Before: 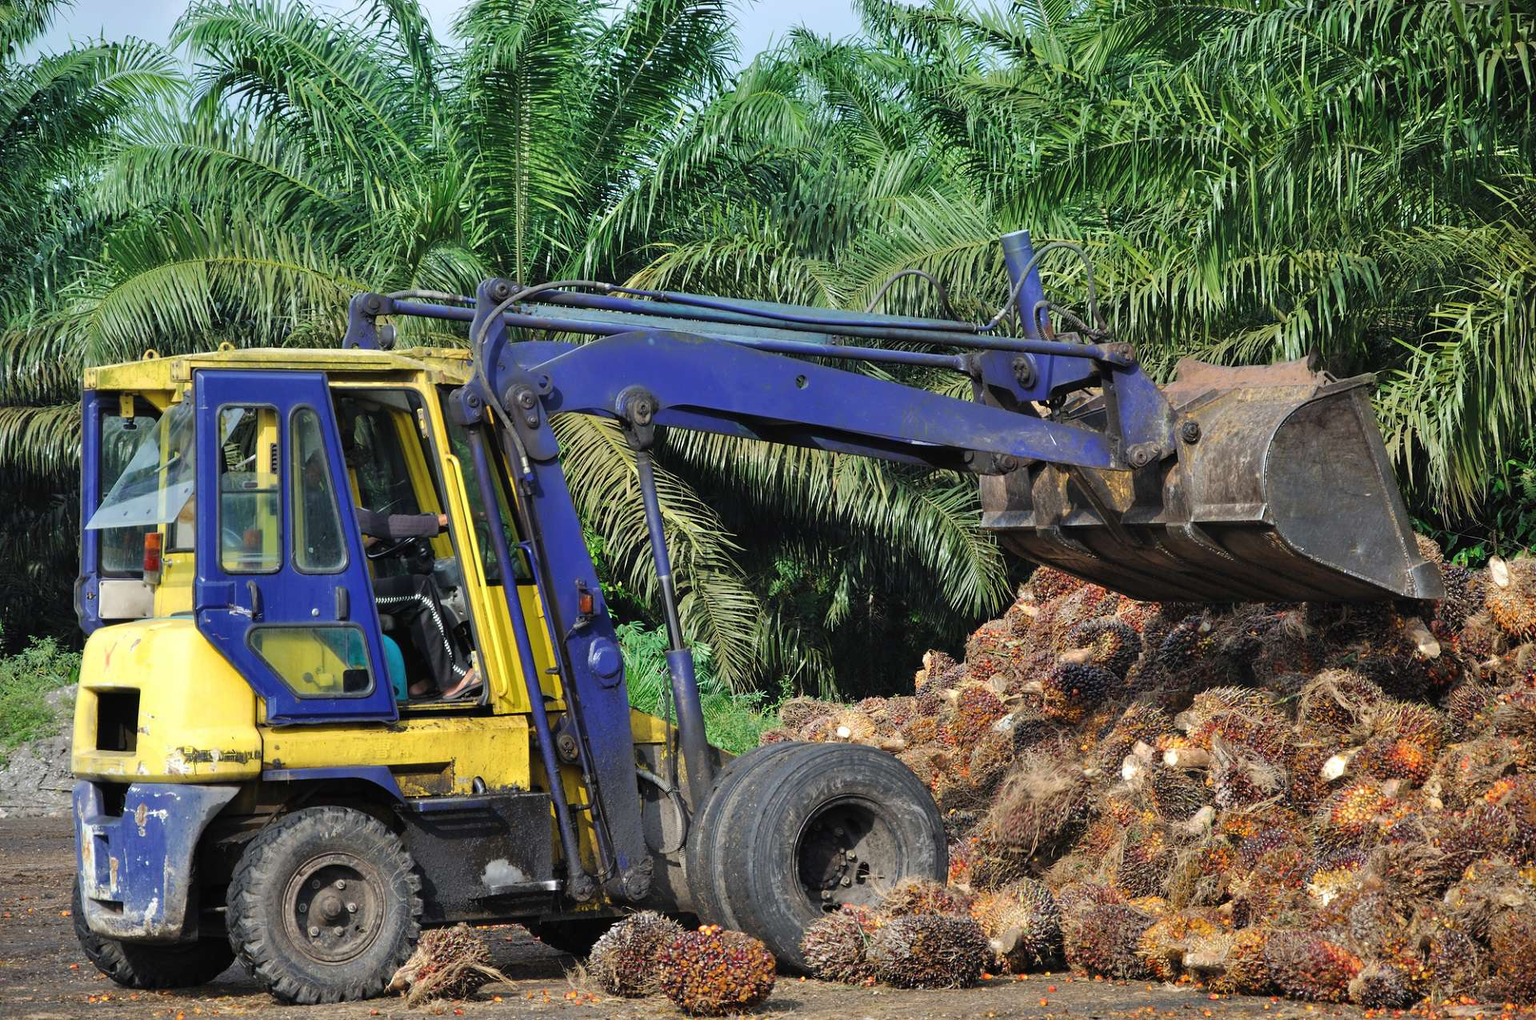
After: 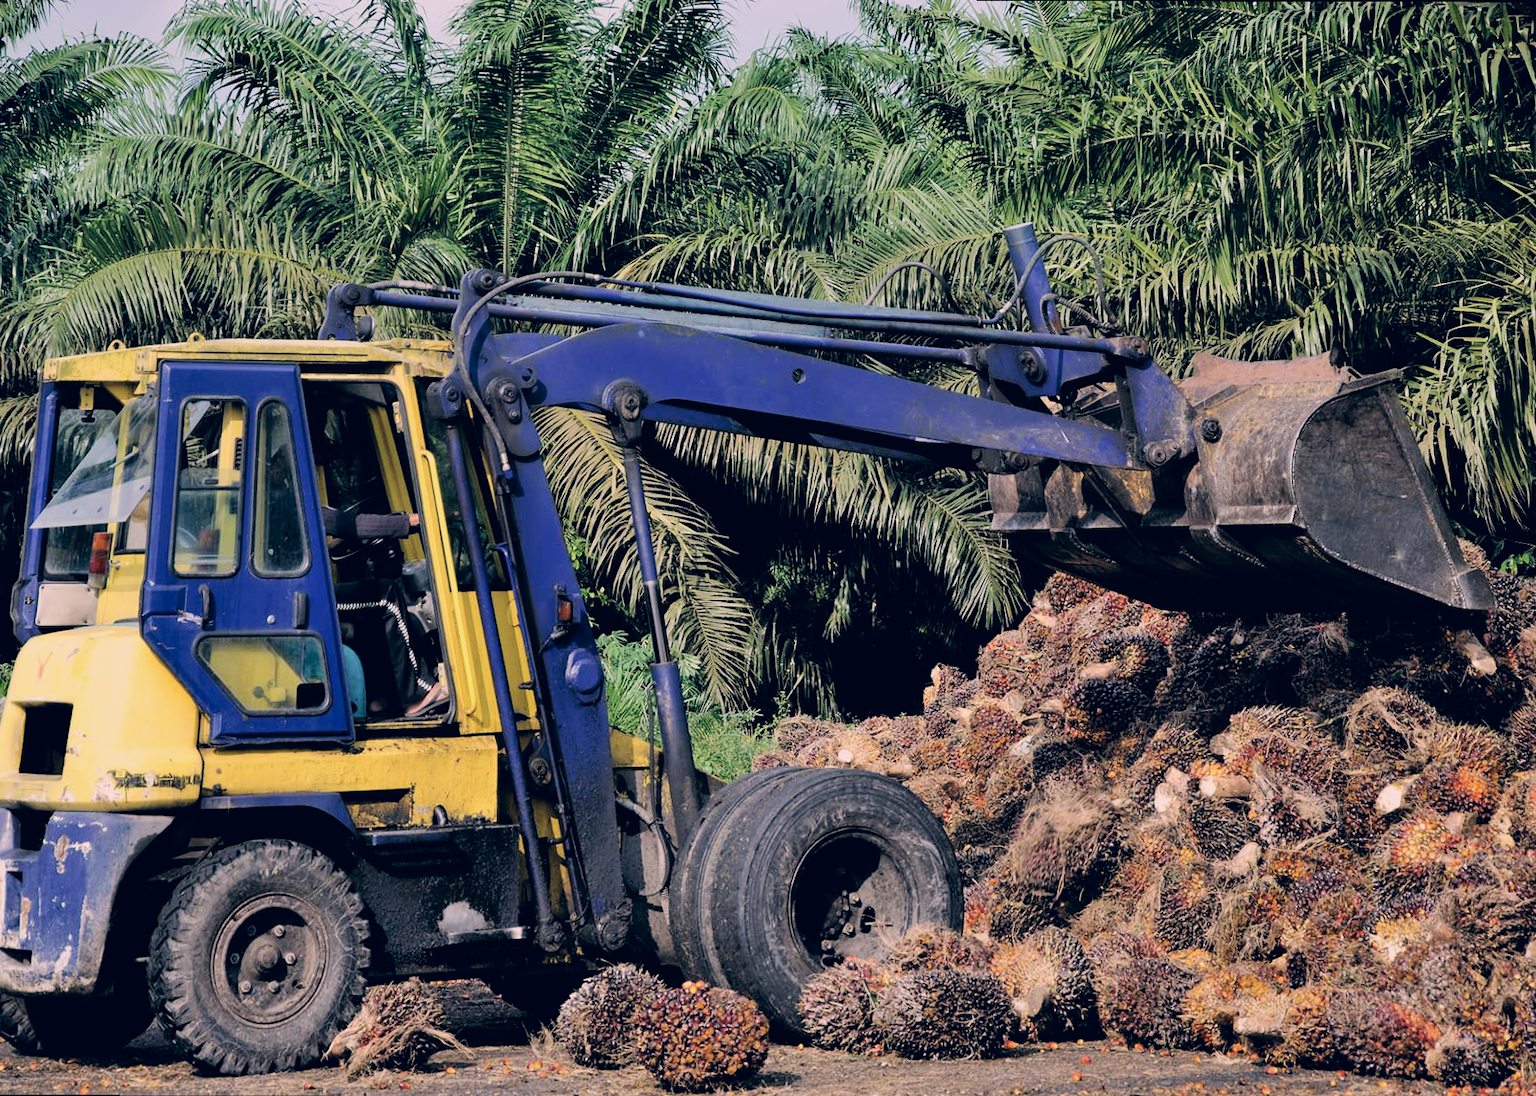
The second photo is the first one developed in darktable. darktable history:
color correction: highlights a* 14.46, highlights b* 5.85, shadows a* -5.53, shadows b* -15.24, saturation 0.85
filmic rgb: black relative exposure -5 EV, hardness 2.88, contrast 1.3
rotate and perspective: rotation 0.215°, lens shift (vertical) -0.139, crop left 0.069, crop right 0.939, crop top 0.002, crop bottom 0.996
